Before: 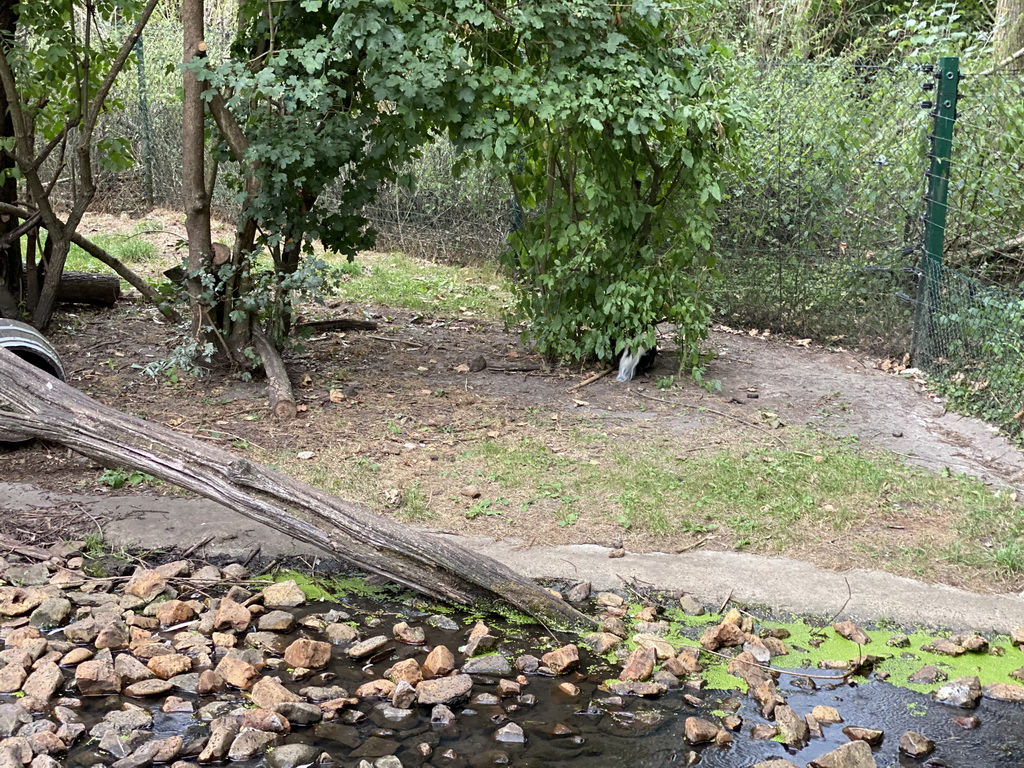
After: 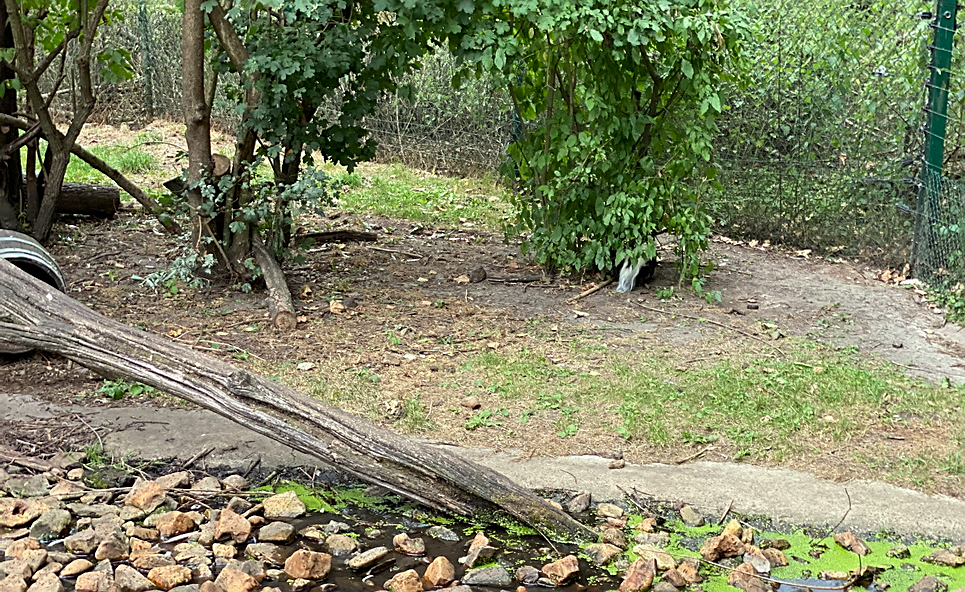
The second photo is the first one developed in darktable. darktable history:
color correction: highlights a* -4.28, highlights b* 6.53
crop and rotate: angle 0.03°, top 11.643%, right 5.651%, bottom 11.189%
sharpen: on, module defaults
